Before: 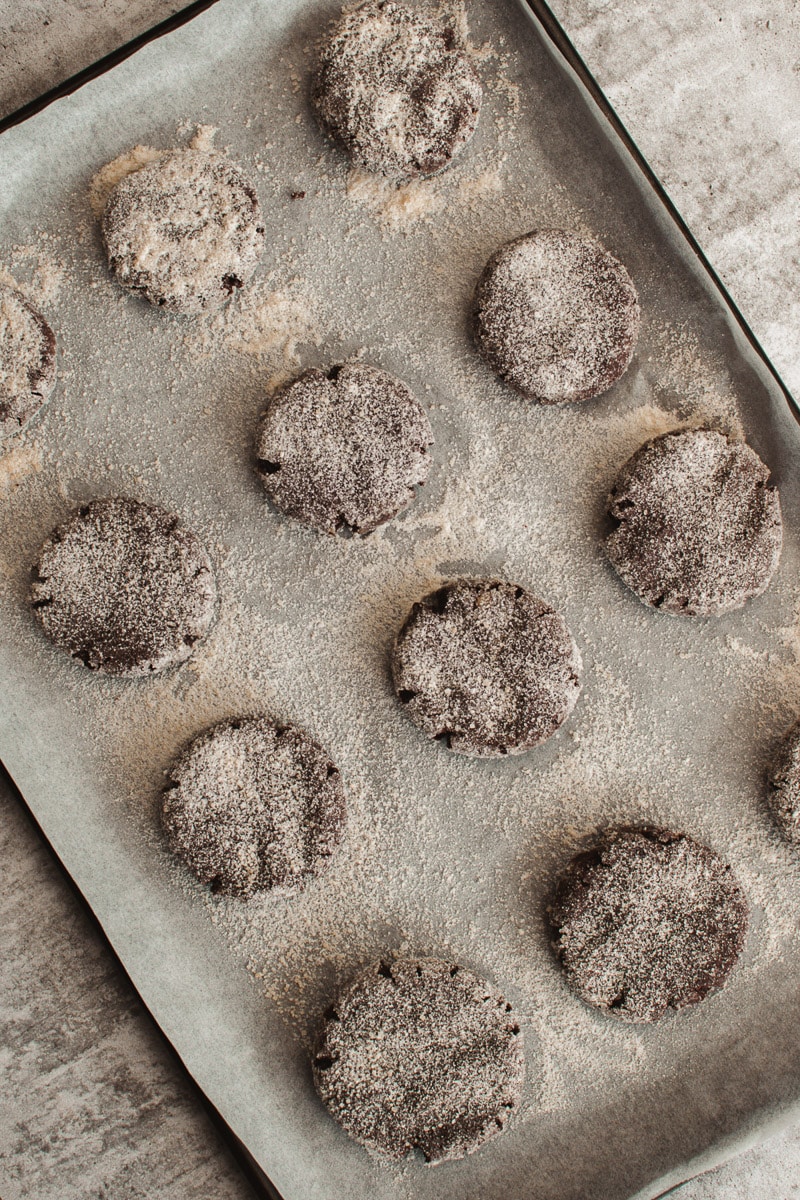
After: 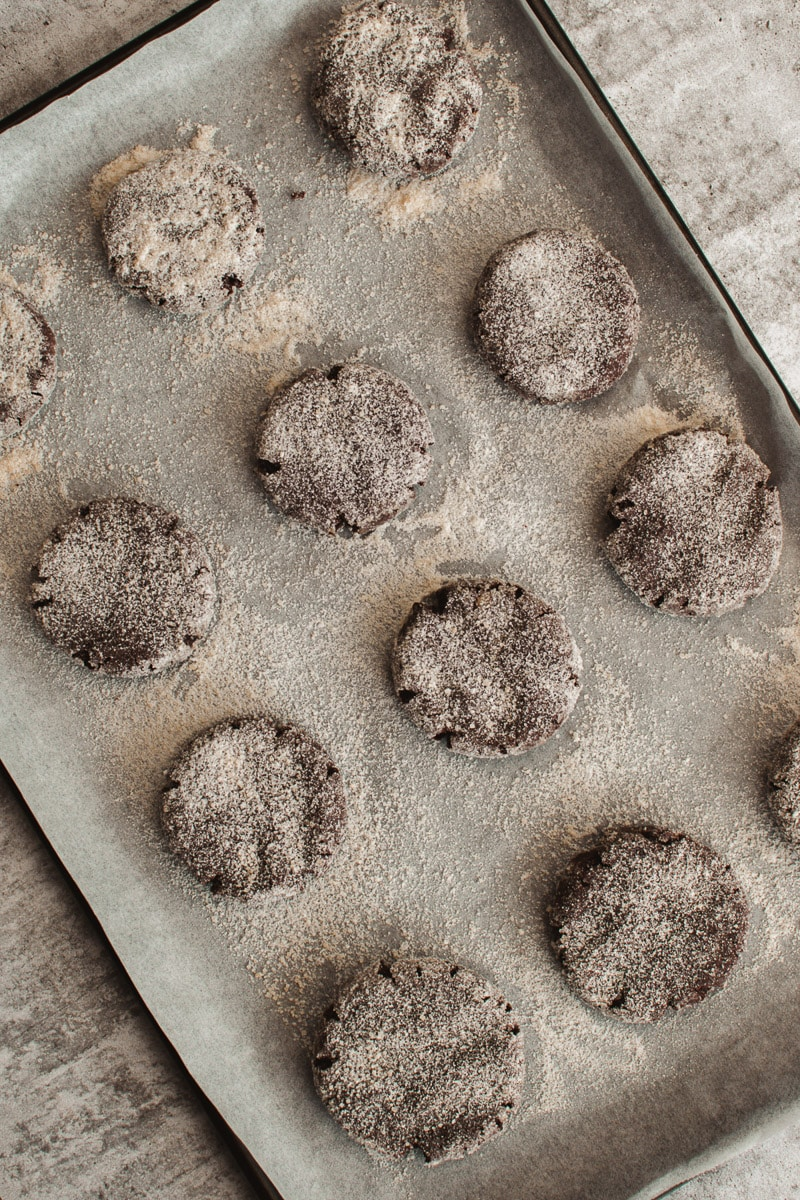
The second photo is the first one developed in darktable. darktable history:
shadows and highlights: shadows 48.82, highlights -41.97, soften with gaussian
